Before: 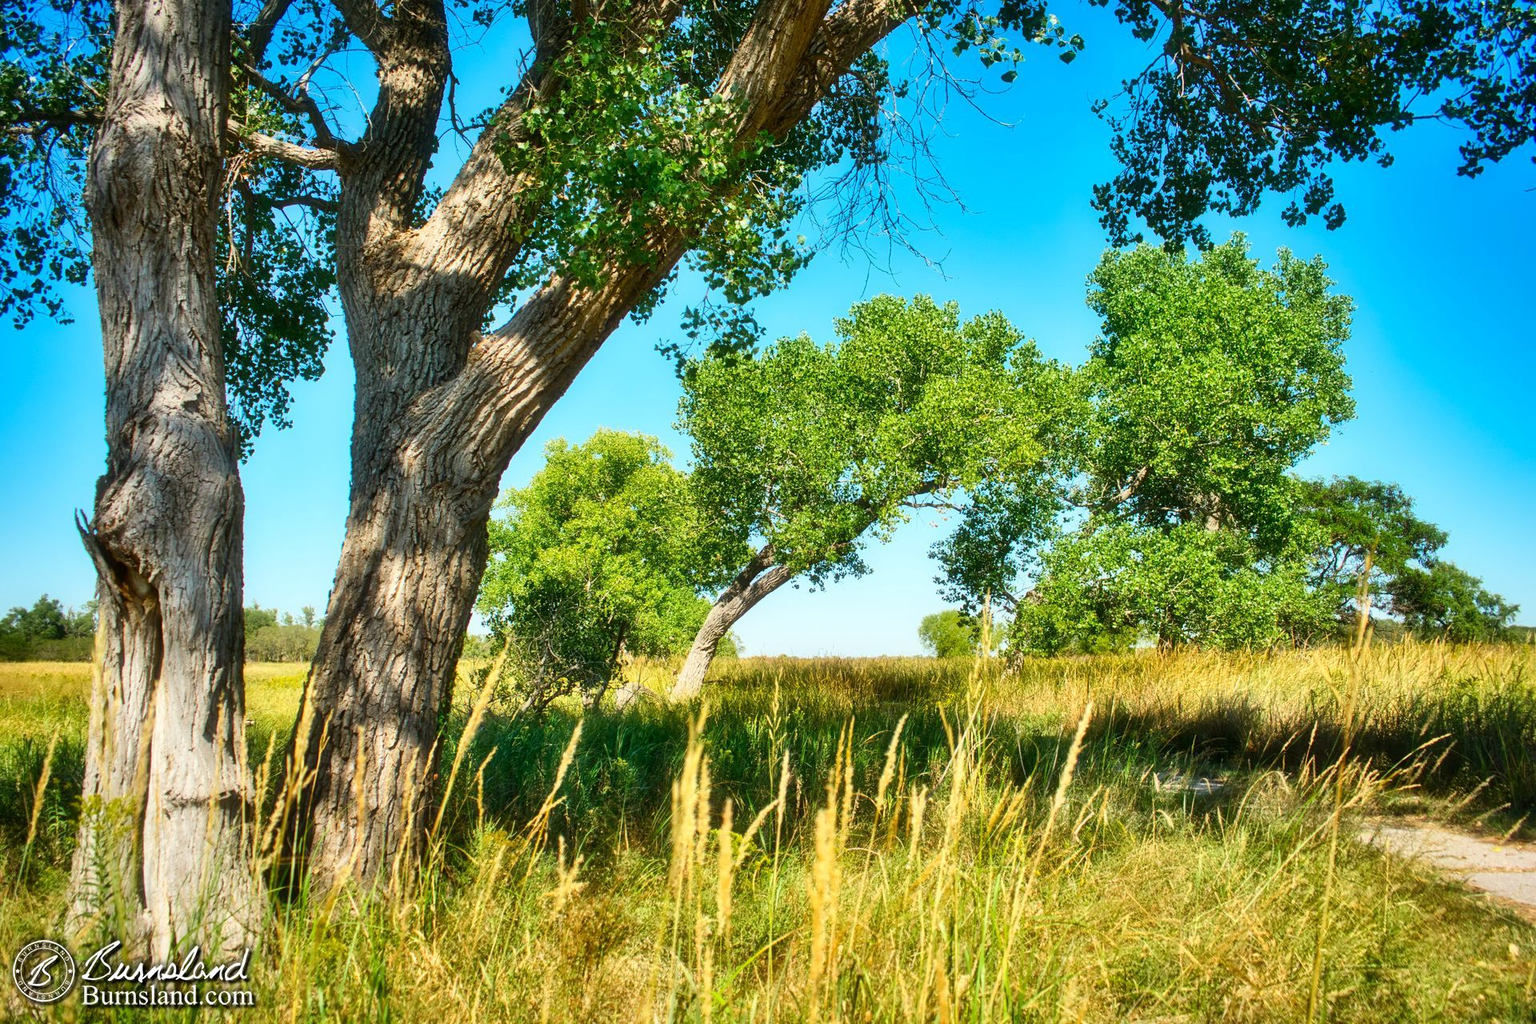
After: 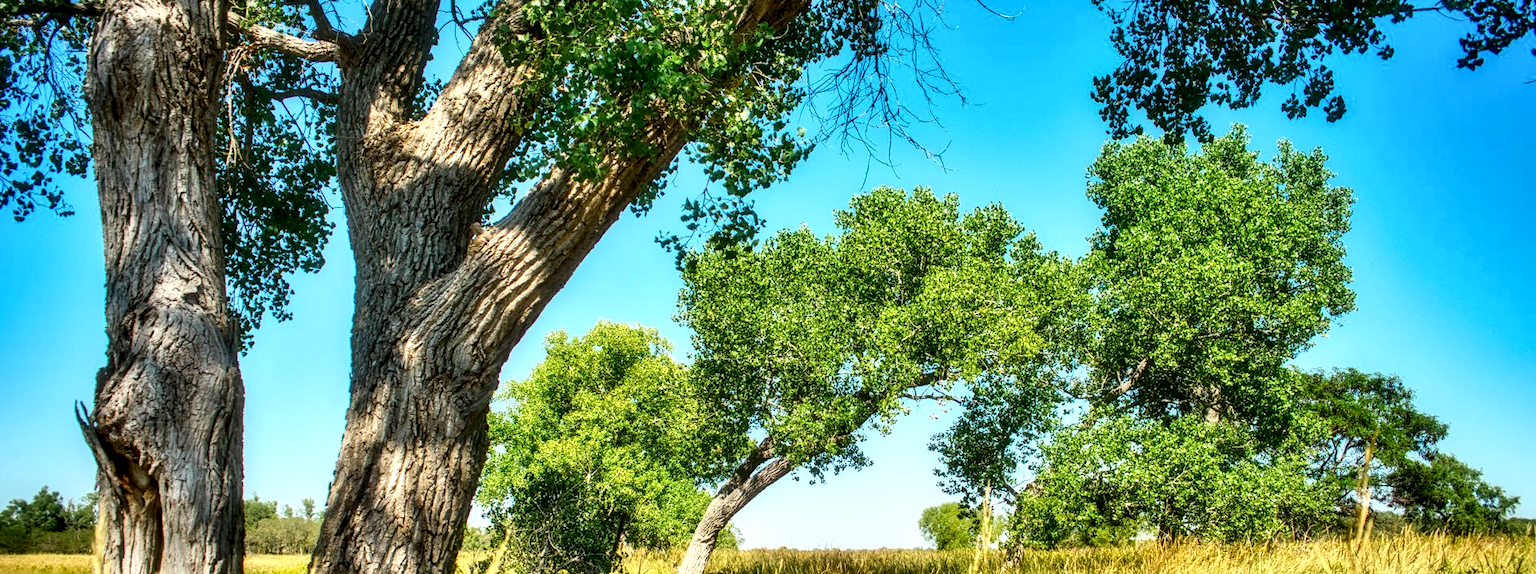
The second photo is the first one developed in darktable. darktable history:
crop and rotate: top 10.605%, bottom 33.274%
local contrast: detail 160%
